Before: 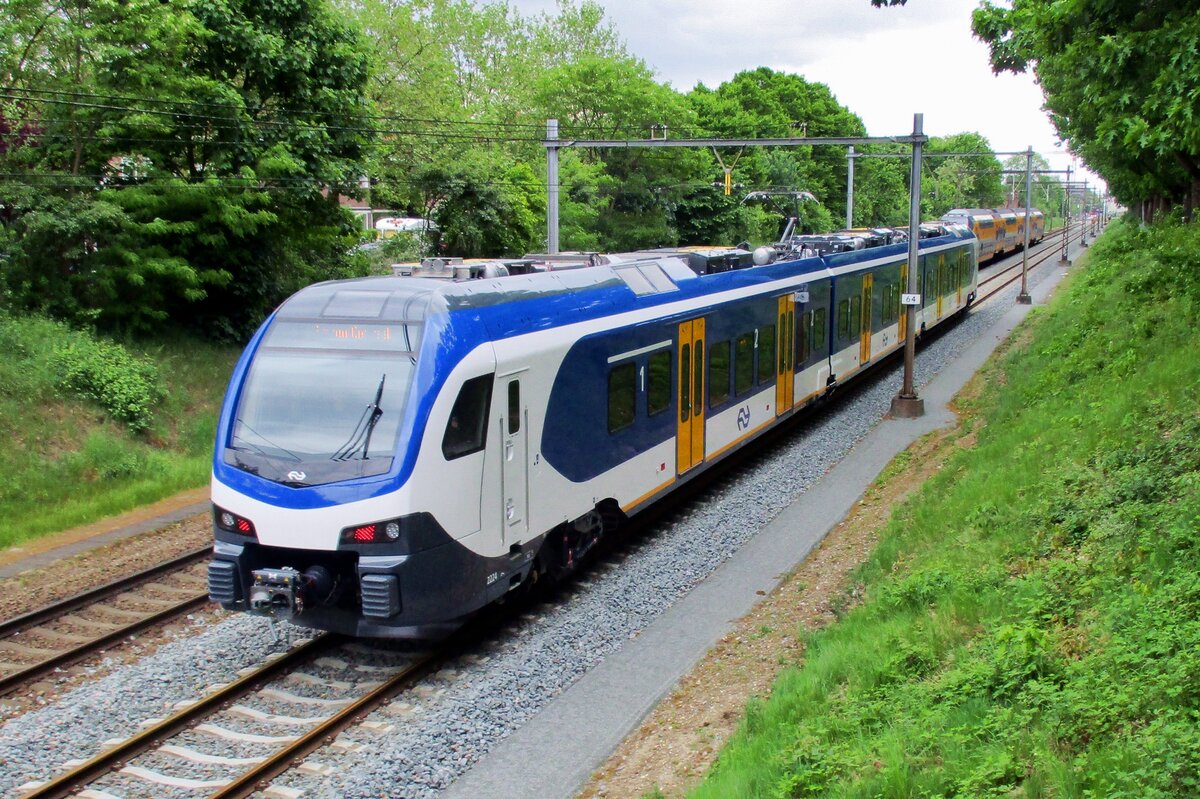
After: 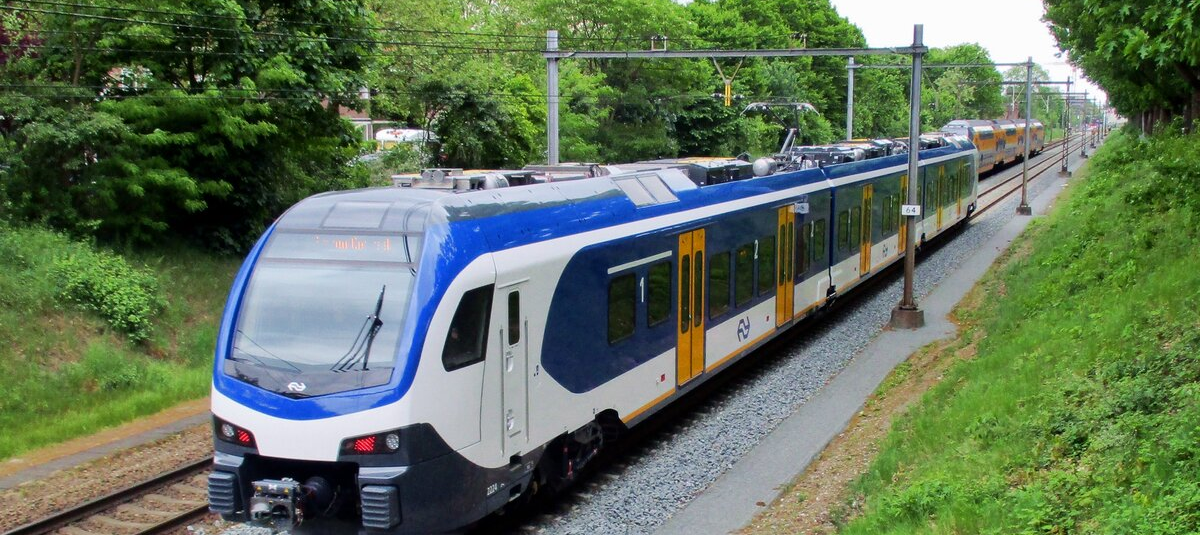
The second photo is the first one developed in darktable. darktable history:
crop: top 11.182%, bottom 21.826%
